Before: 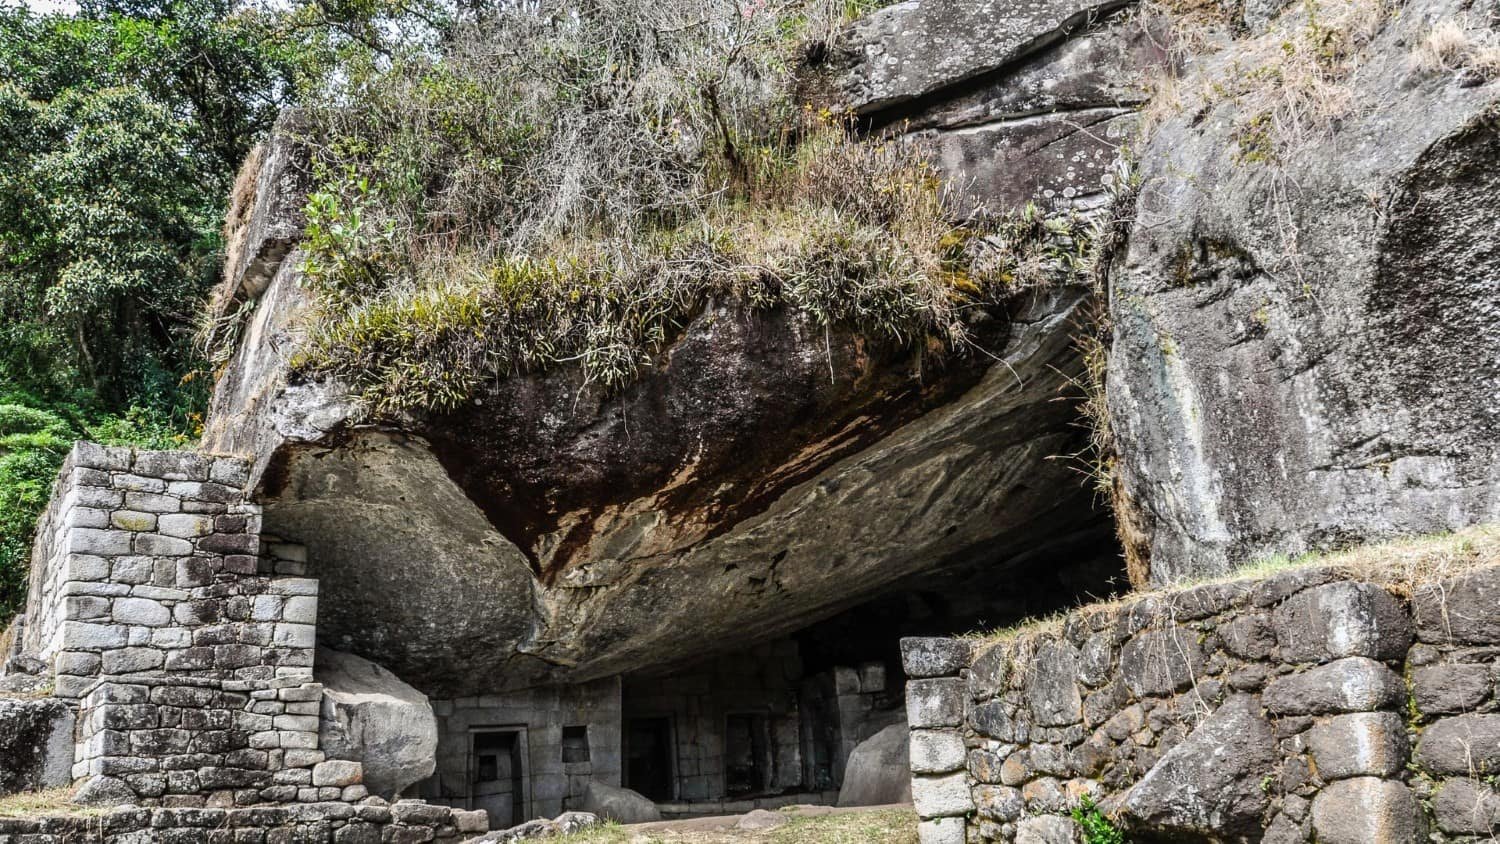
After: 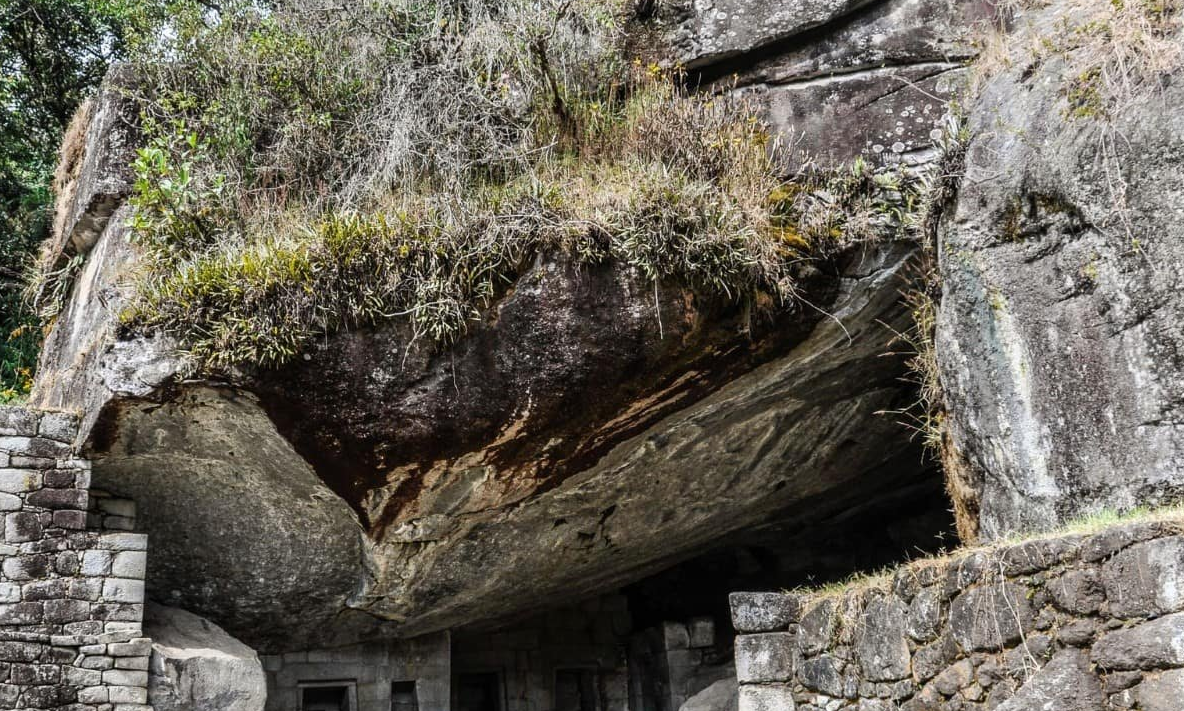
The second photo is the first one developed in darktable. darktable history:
exposure: compensate highlight preservation false
crop: left 11.404%, top 5.375%, right 9.604%, bottom 10.301%
